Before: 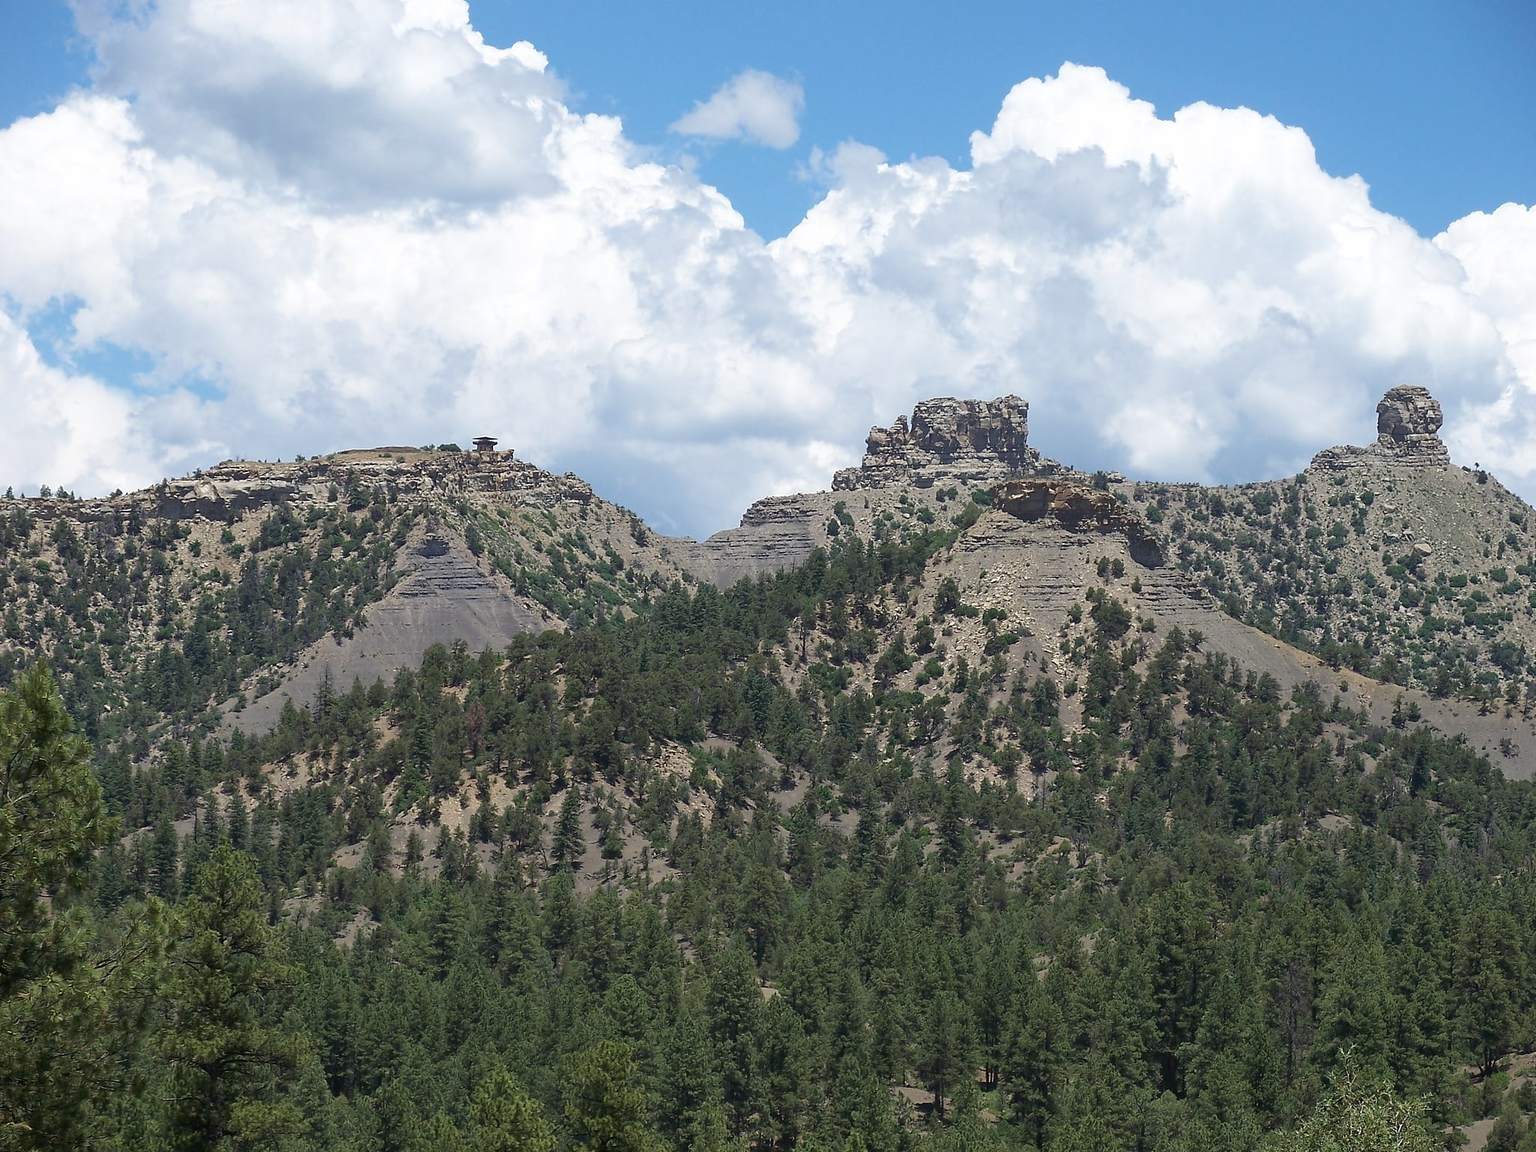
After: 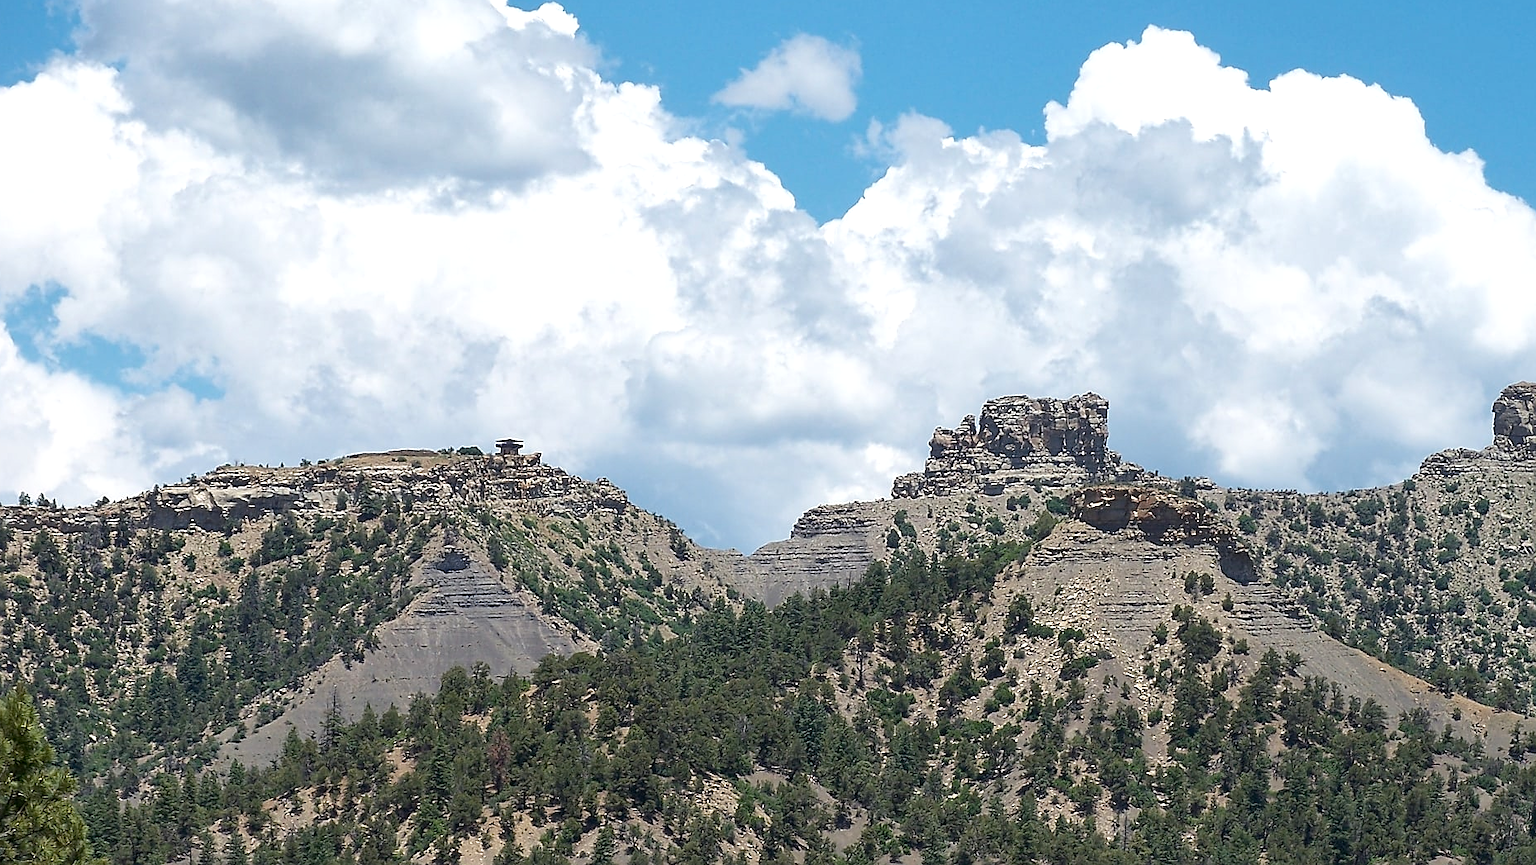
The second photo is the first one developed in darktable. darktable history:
shadows and highlights: shadows 36.31, highlights -28.11, soften with gaussian
levels: levels [0, 0.48, 0.961]
crop: left 1.541%, top 3.416%, right 7.732%, bottom 28.448%
color zones: curves: ch1 [(0.239, 0.552) (0.75, 0.5)]; ch2 [(0.25, 0.462) (0.749, 0.457)]
sharpen: on, module defaults
